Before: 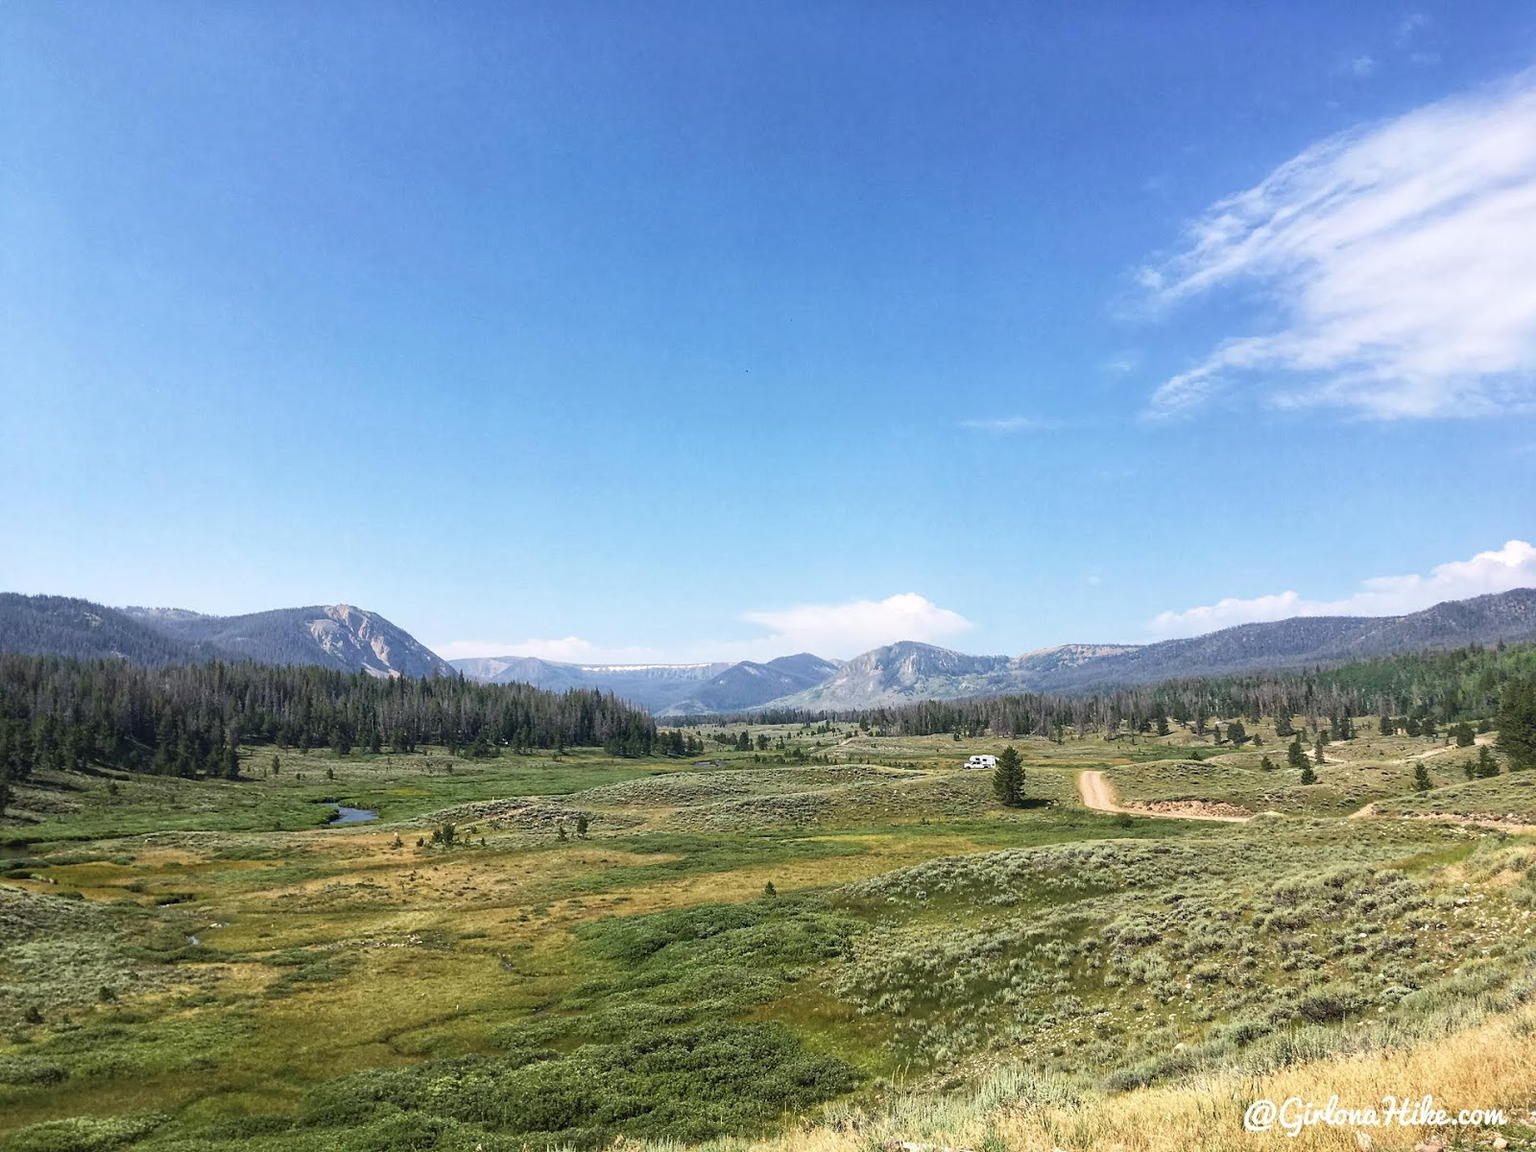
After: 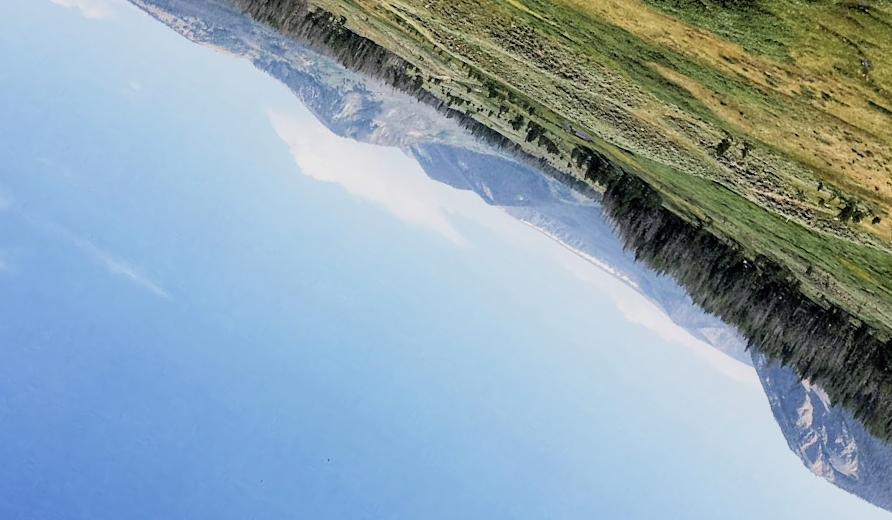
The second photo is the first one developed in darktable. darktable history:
filmic rgb: black relative exposure -5.1 EV, white relative exposure 3.54 EV, hardness 3.17, contrast 1.199, highlights saturation mix -49.22%
crop and rotate: angle 148.33°, left 9.105%, top 15.614%, right 4.393%, bottom 17.05%
